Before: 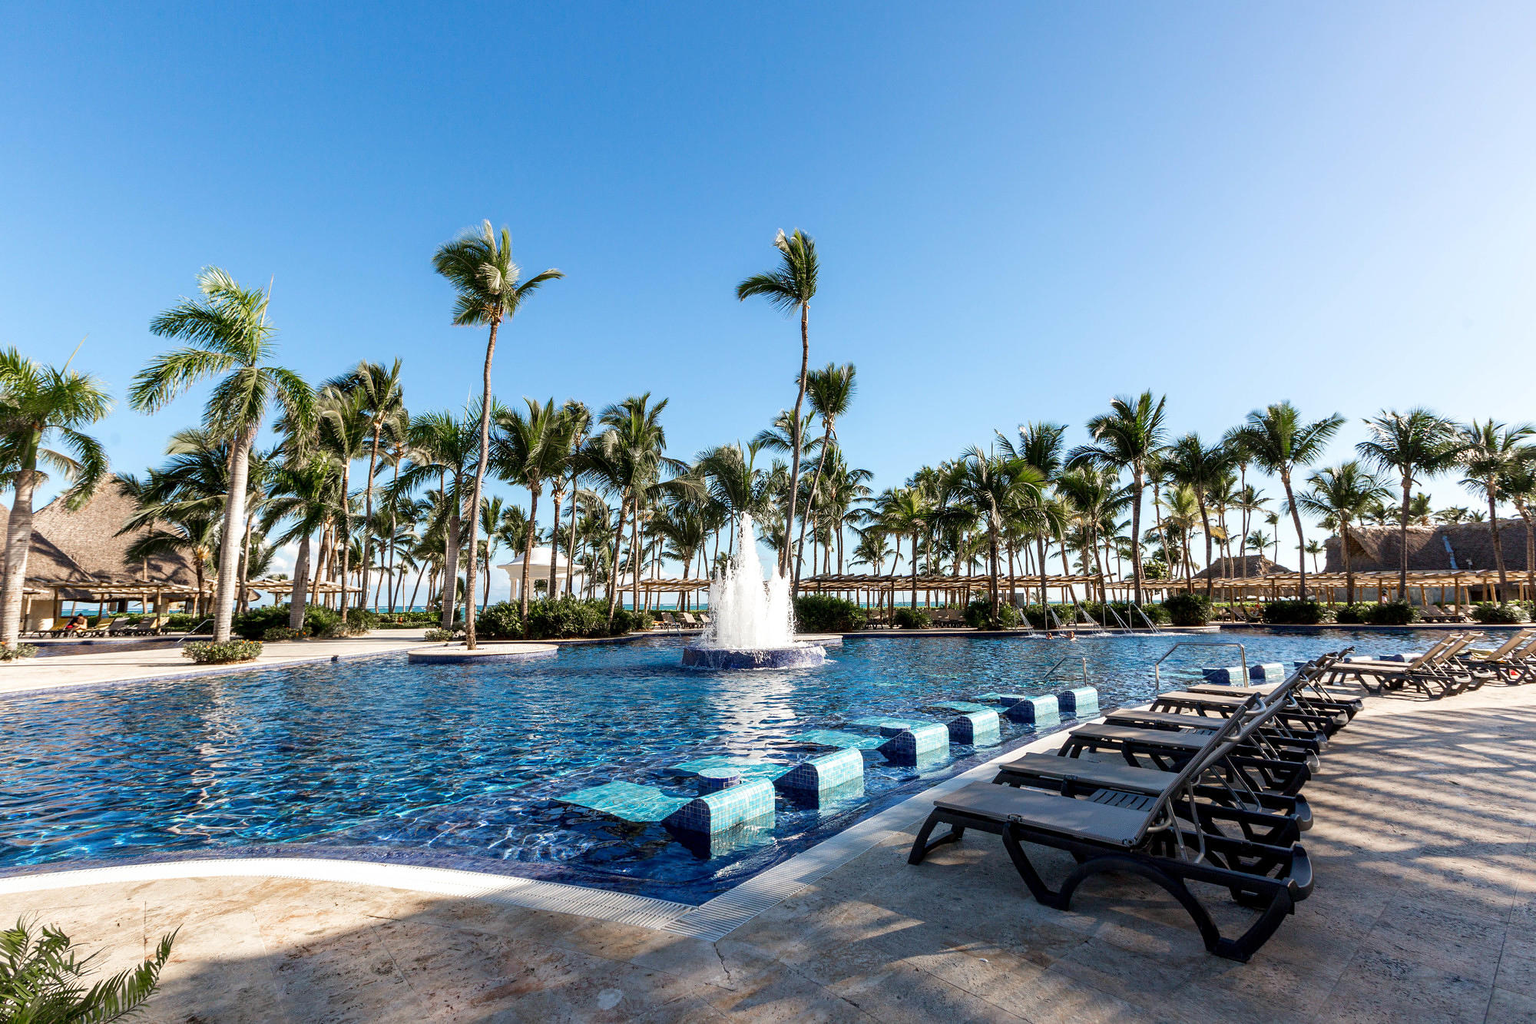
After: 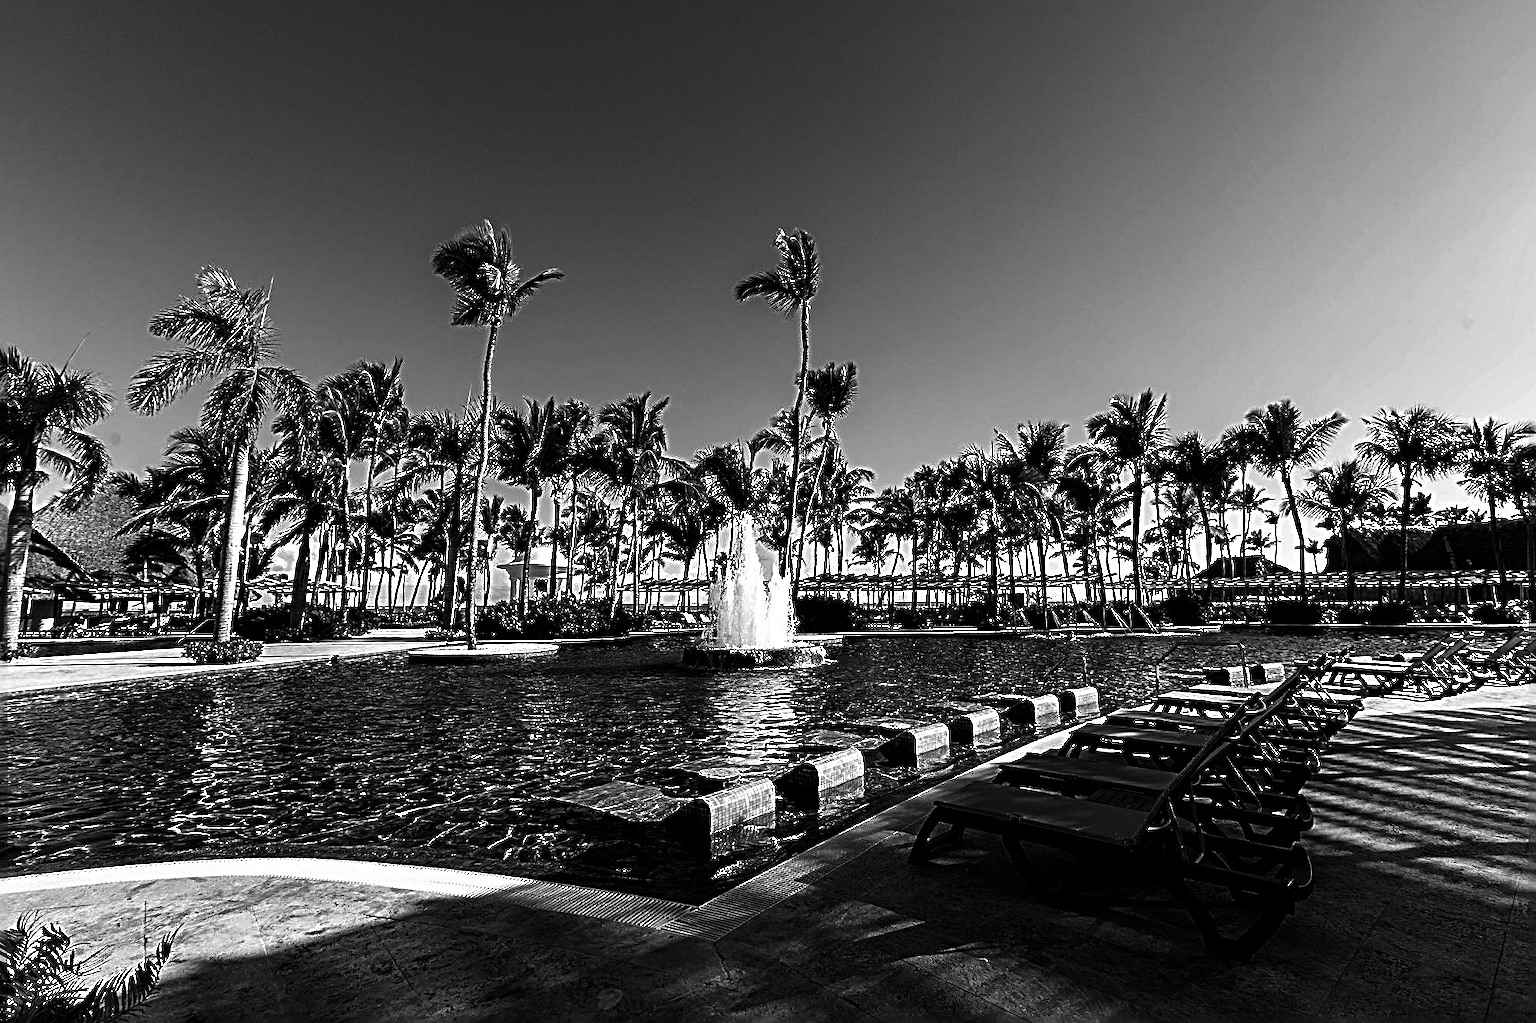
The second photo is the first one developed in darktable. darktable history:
sharpen: radius 3.718, amount 0.939
contrast brightness saturation: contrast 0.015, brightness -0.988, saturation -0.994
